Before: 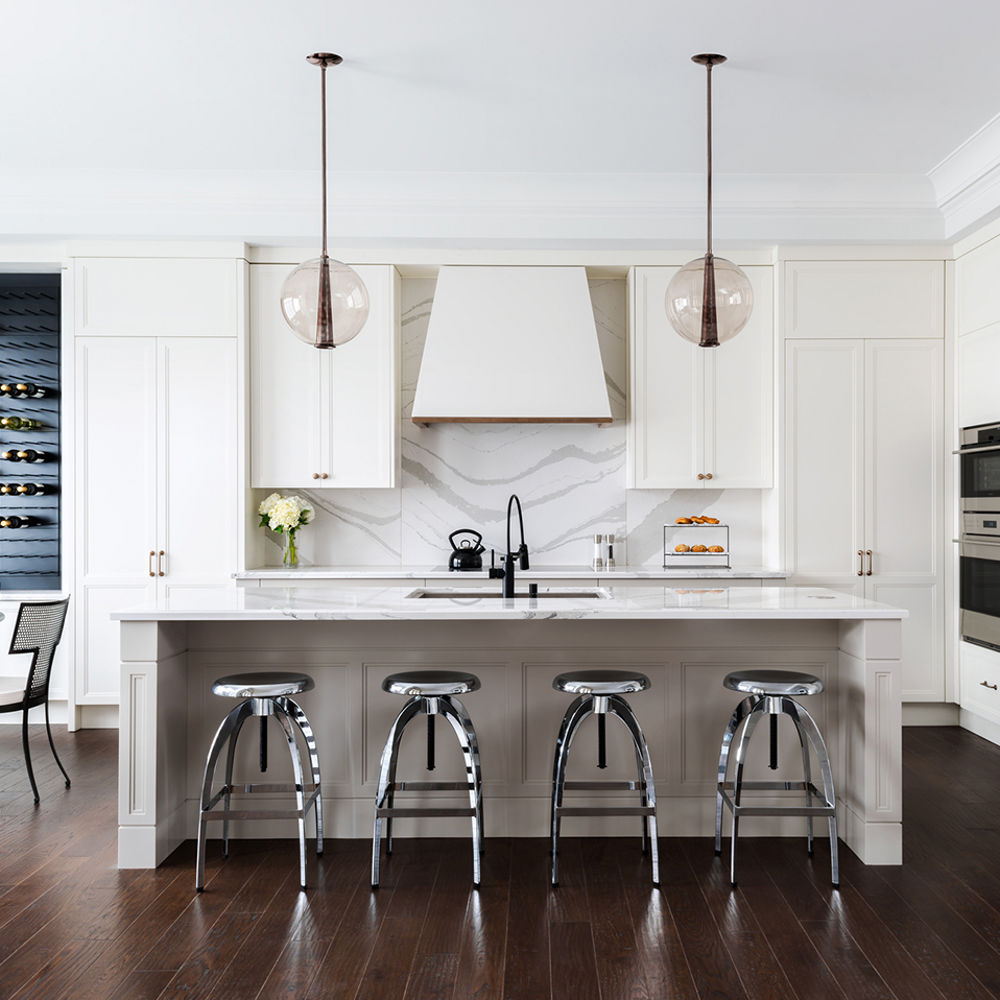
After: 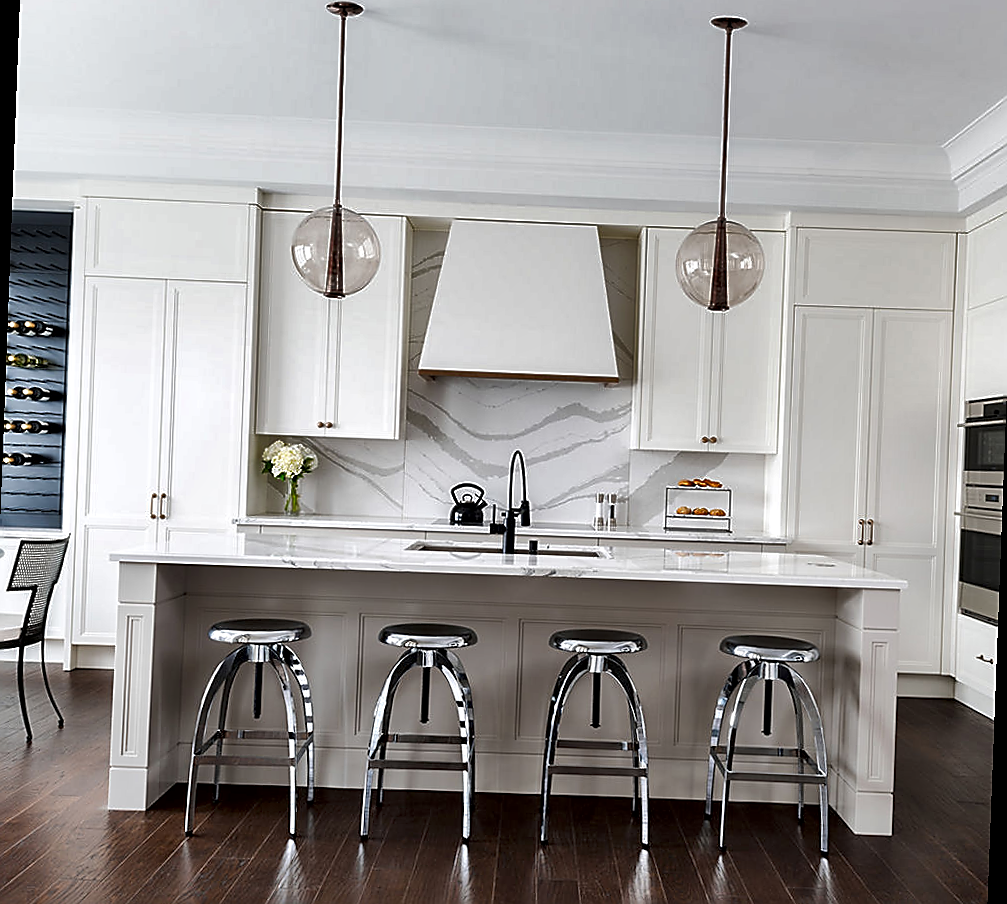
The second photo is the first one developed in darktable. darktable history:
crop: left 1.507%, top 6.147%, right 1.379%, bottom 6.637%
rotate and perspective: rotation 2.17°, automatic cropping off
shadows and highlights: shadows 32.83, highlights -47.7, soften with gaussian
base curve: curves: ch0 [(0, 0) (0.74, 0.67) (1, 1)]
local contrast: mode bilateral grid, contrast 25, coarseness 60, detail 151%, midtone range 0.2
sharpen: radius 1.4, amount 1.25, threshold 0.7
